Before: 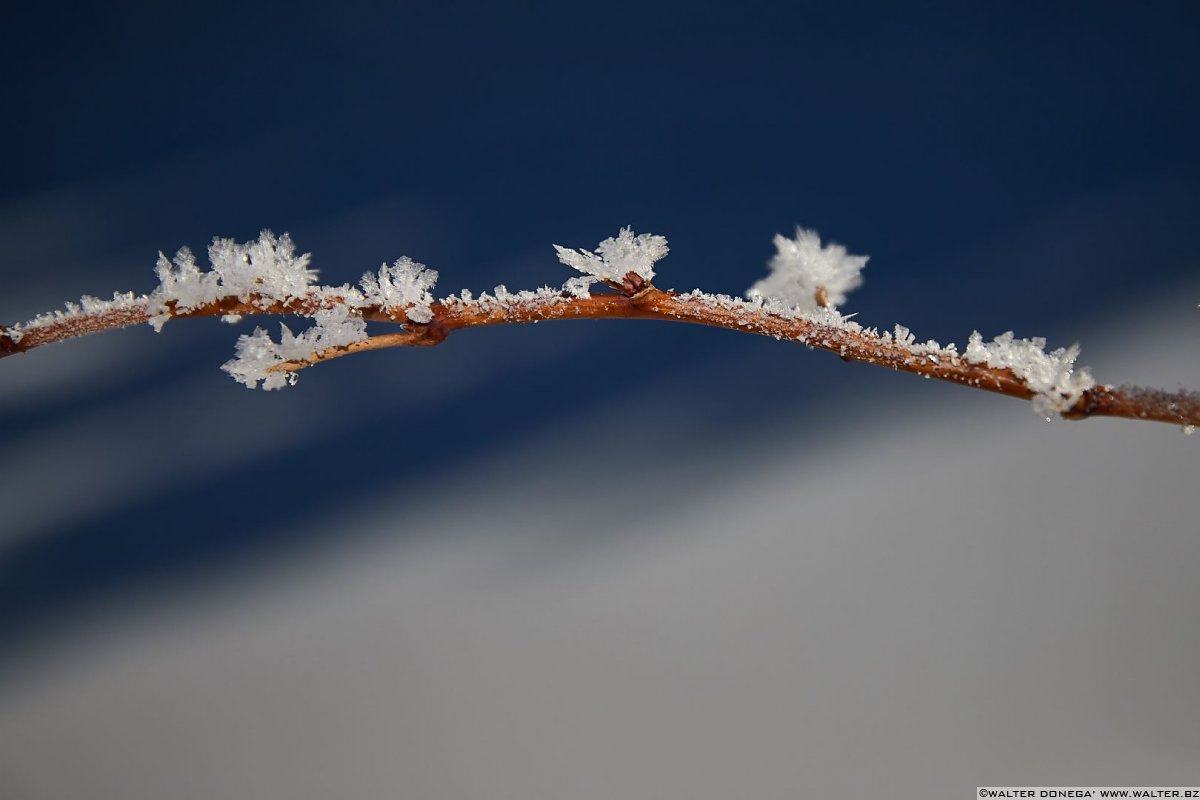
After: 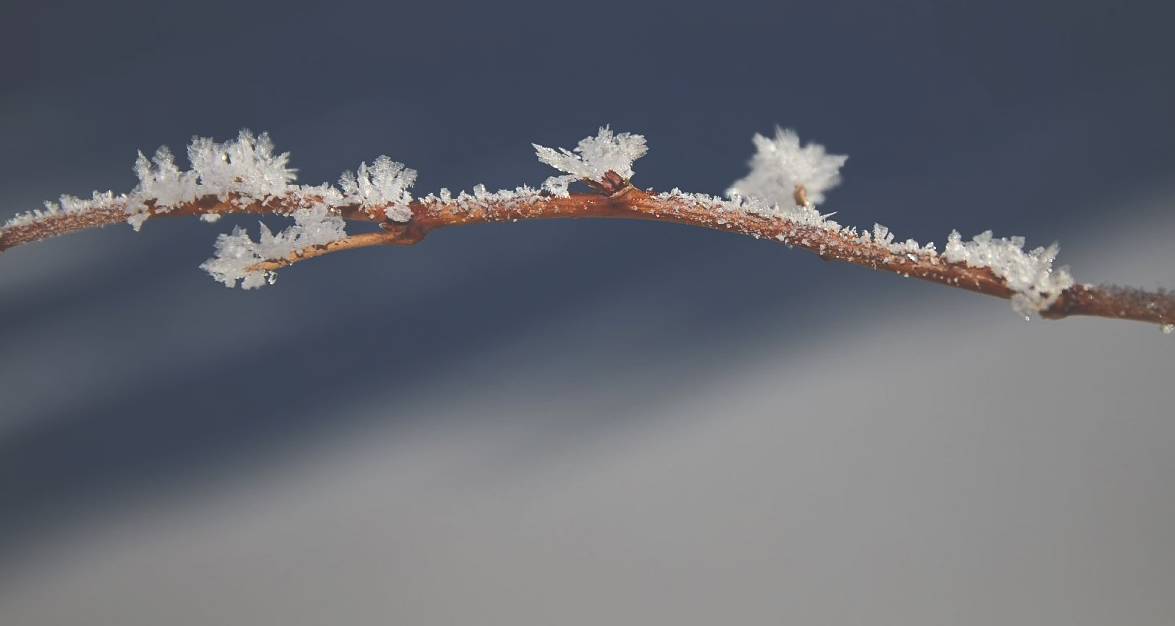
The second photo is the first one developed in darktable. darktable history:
crop and rotate: left 1.798%, top 12.745%, right 0.236%, bottom 8.909%
exposure: black level correction -0.041, exposure 0.062 EV, compensate exposure bias true, compensate highlight preservation false
